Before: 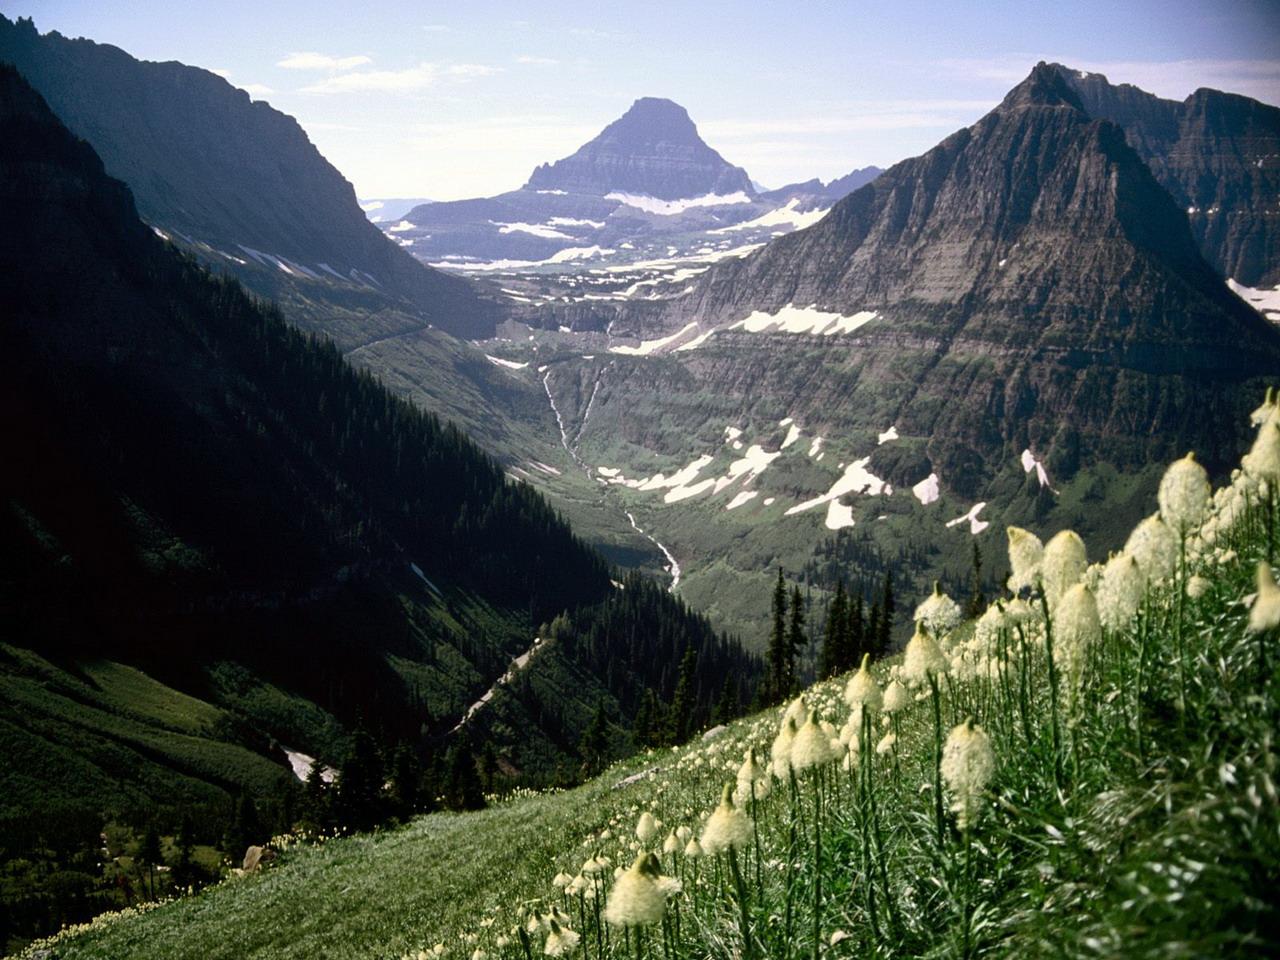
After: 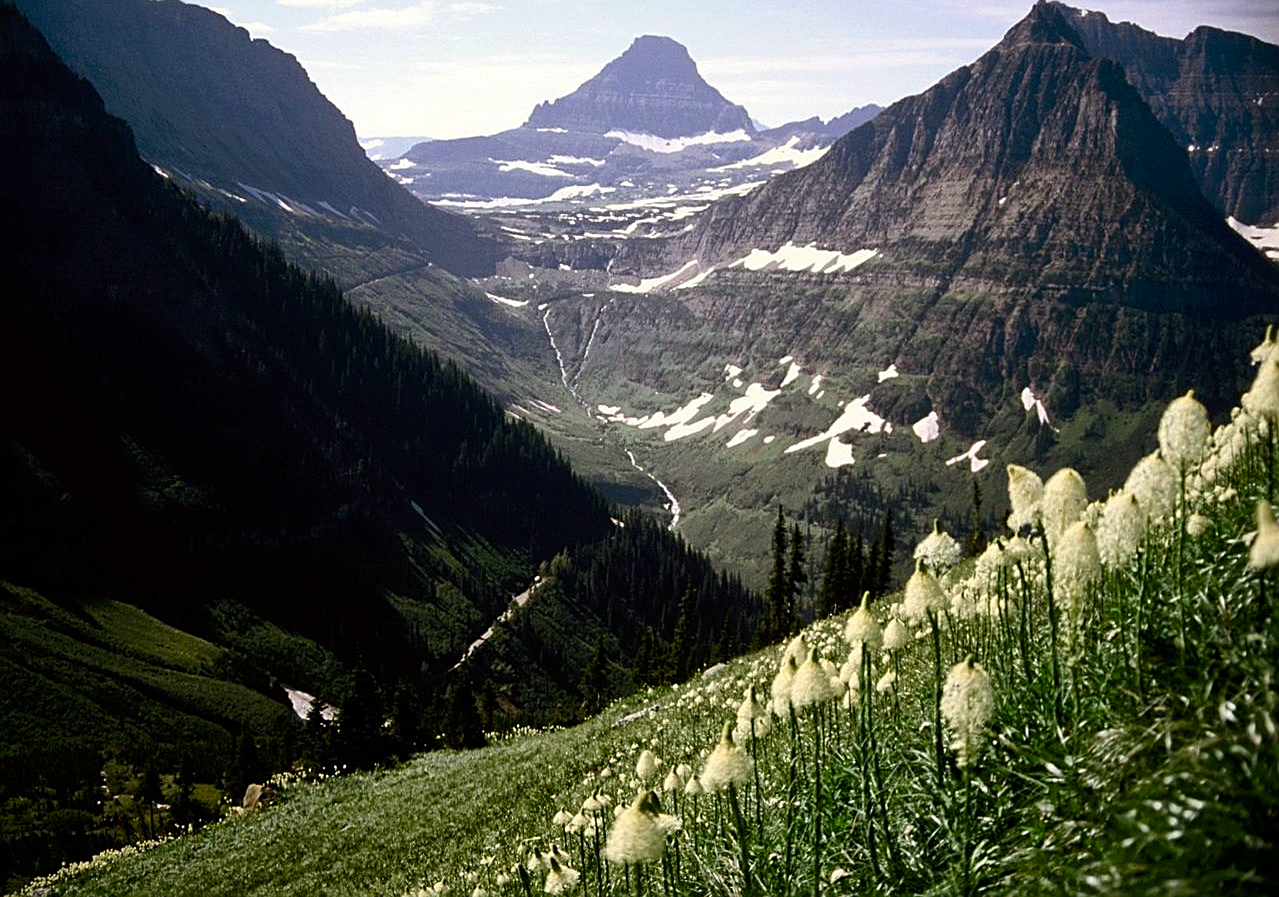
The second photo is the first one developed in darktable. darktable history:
color balance rgb: shadows lift › luminance -20.015%, power › luminance -3.686%, power › chroma 0.555%, power › hue 40°, perceptual saturation grading › global saturation 0.14%, perceptual saturation grading › highlights -15.392%, perceptual saturation grading › shadows 24.773%, global vibrance 14.638%
crop and rotate: top 6.504%
sharpen: on, module defaults
